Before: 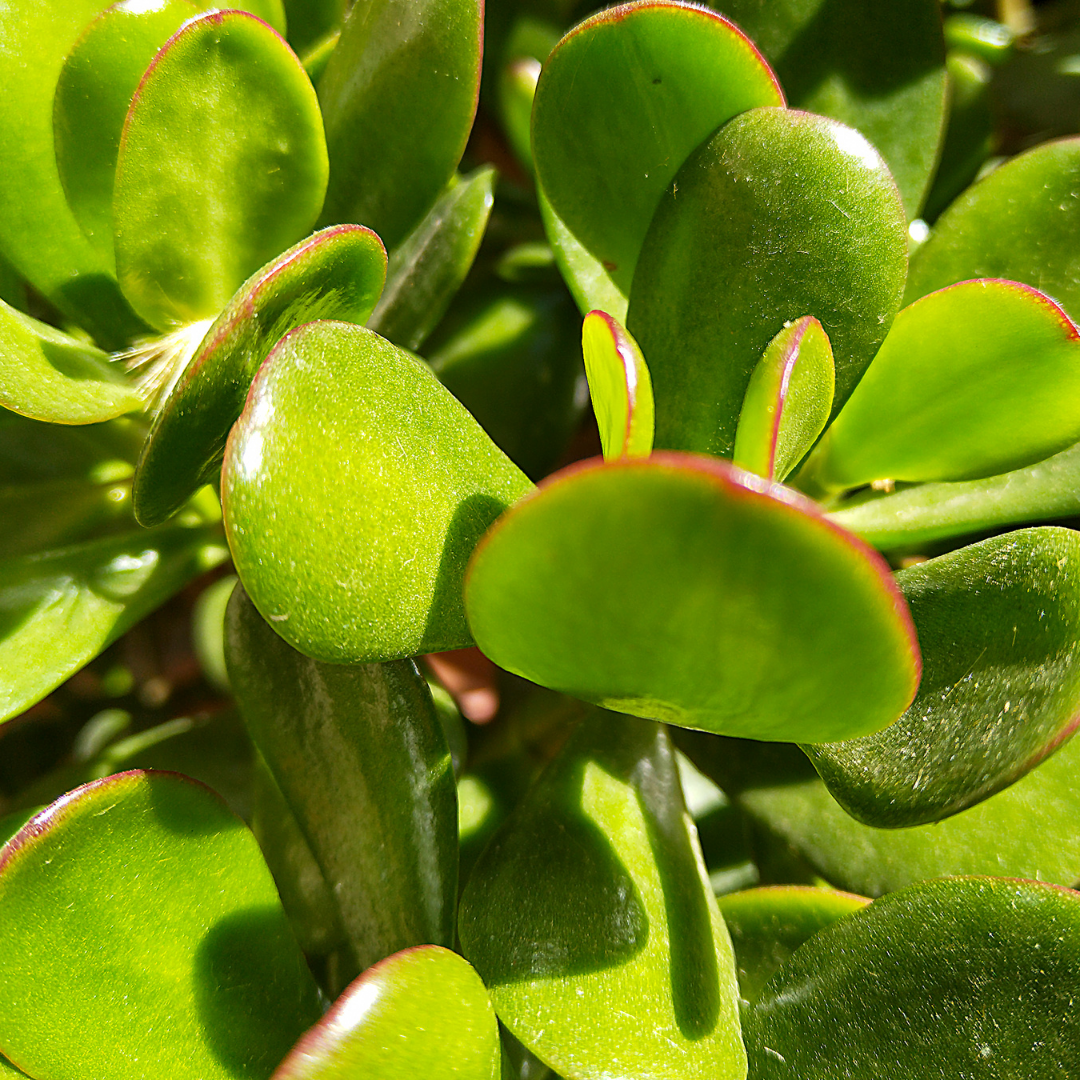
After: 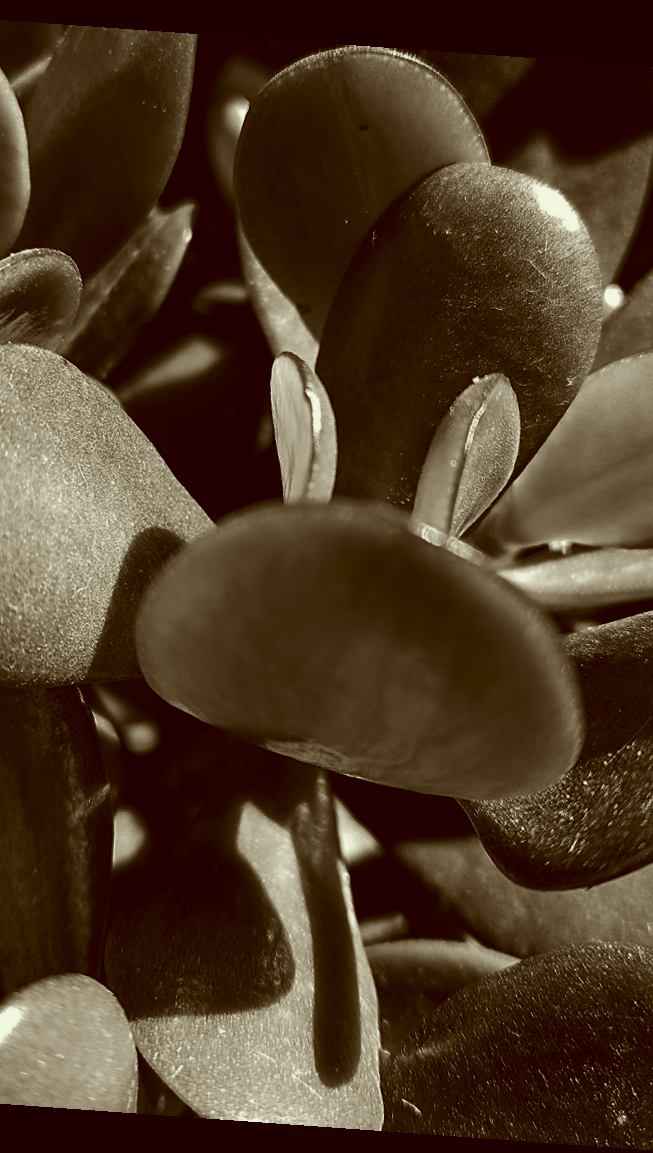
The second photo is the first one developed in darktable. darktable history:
color correction: highlights a* -5.3, highlights b* 9.8, shadows a* 9.8, shadows b* 24.26
crop: left 31.458%, top 0%, right 11.876%
contrast brightness saturation: contrast -0.03, brightness -0.59, saturation -1
rotate and perspective: rotation 4.1°, automatic cropping off
white balance: emerald 1
